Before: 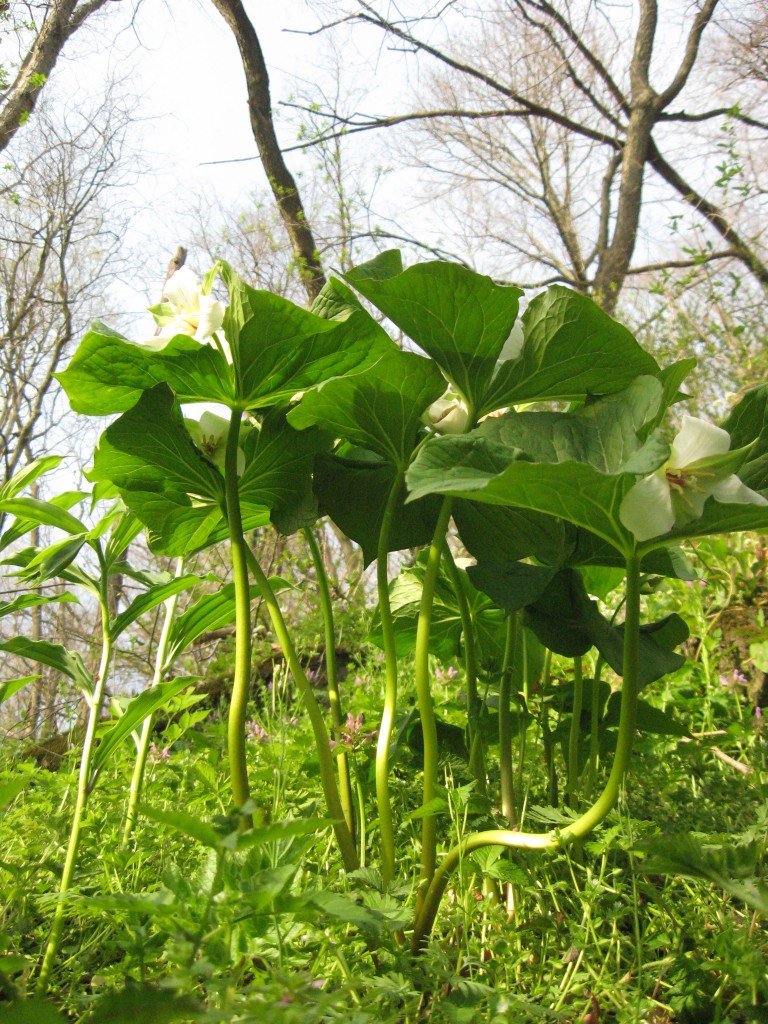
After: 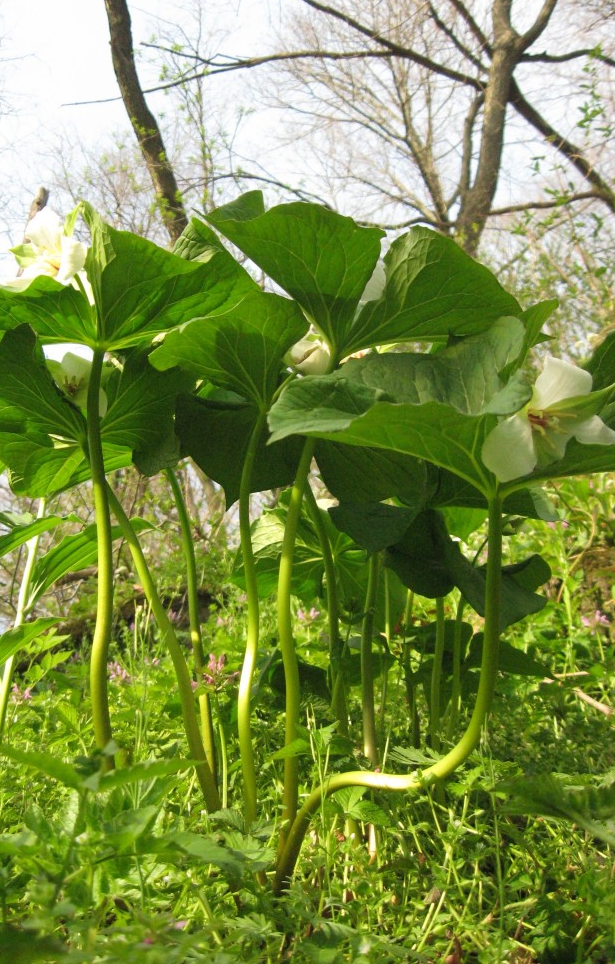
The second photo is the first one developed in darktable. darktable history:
crop and rotate: left 18.019%, top 5.806%, right 1.847%
